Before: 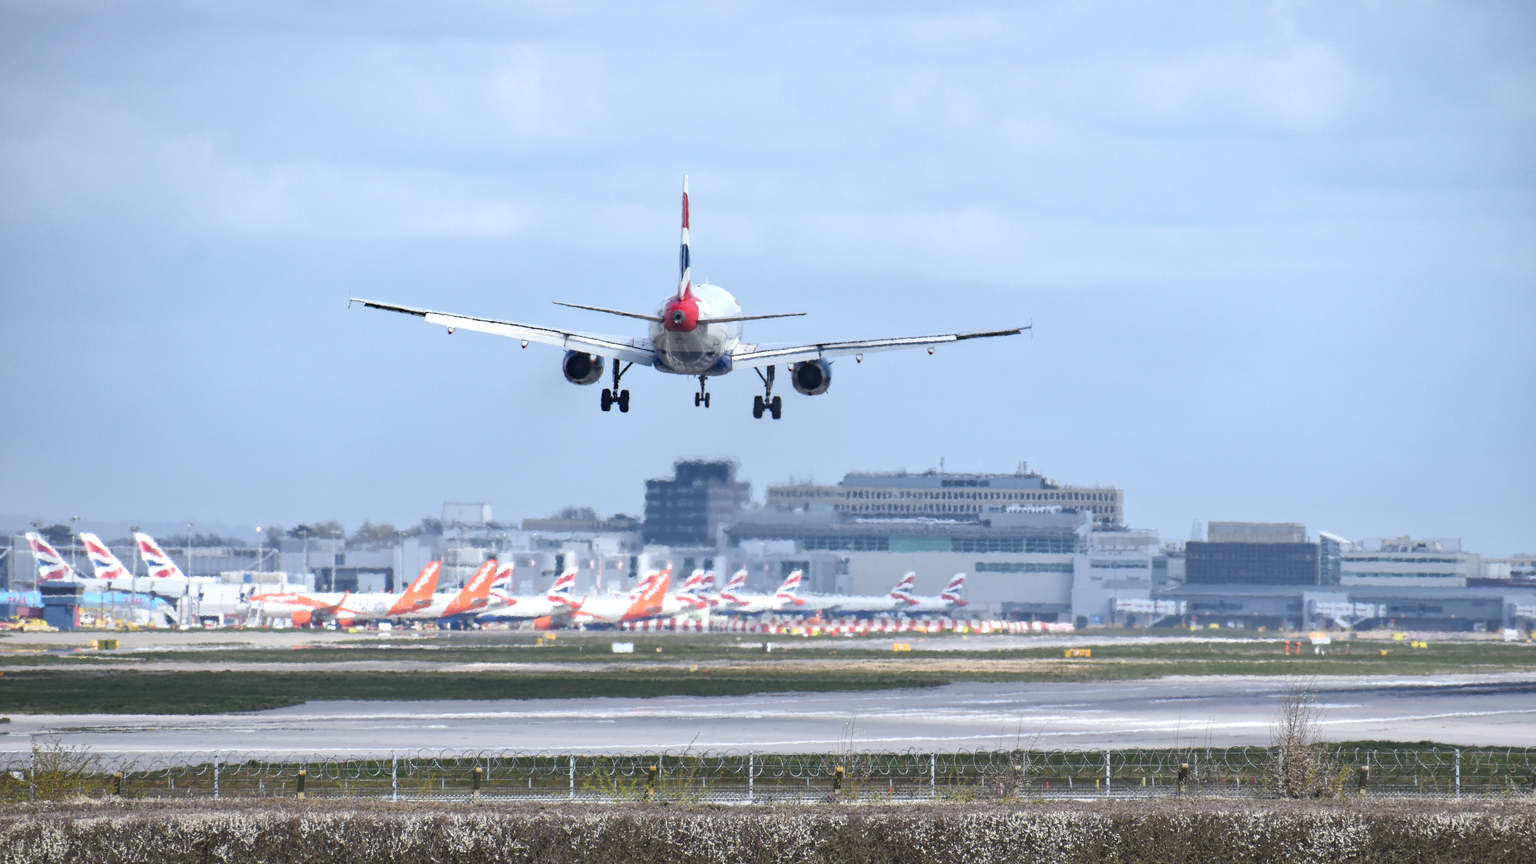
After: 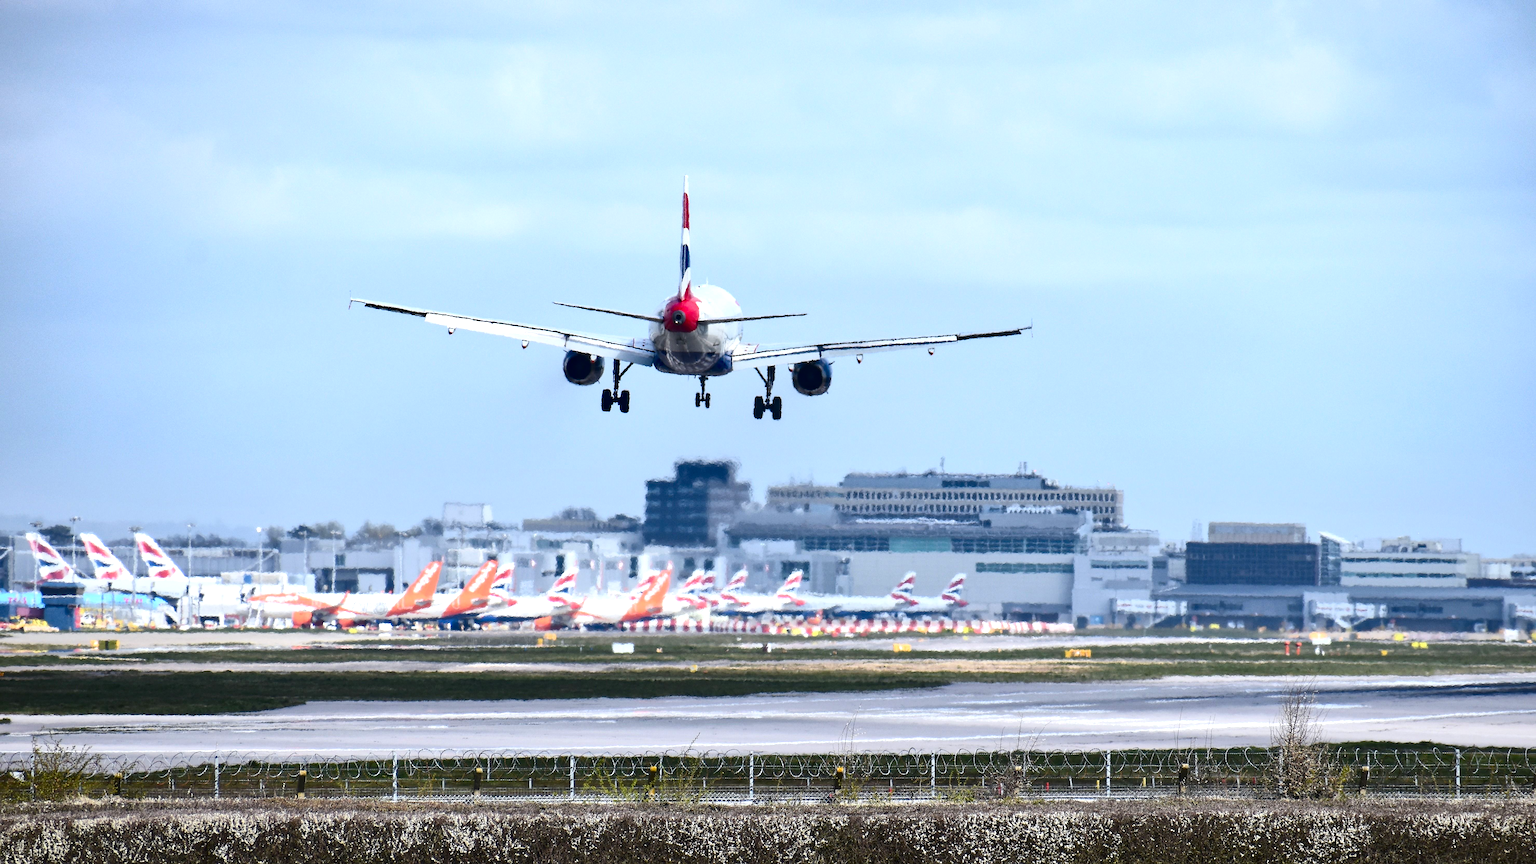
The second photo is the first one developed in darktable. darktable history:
contrast brightness saturation: contrast 0.218, brightness -0.181, saturation 0.232
exposure: exposure 0.216 EV, compensate highlight preservation false
sharpen: on, module defaults
